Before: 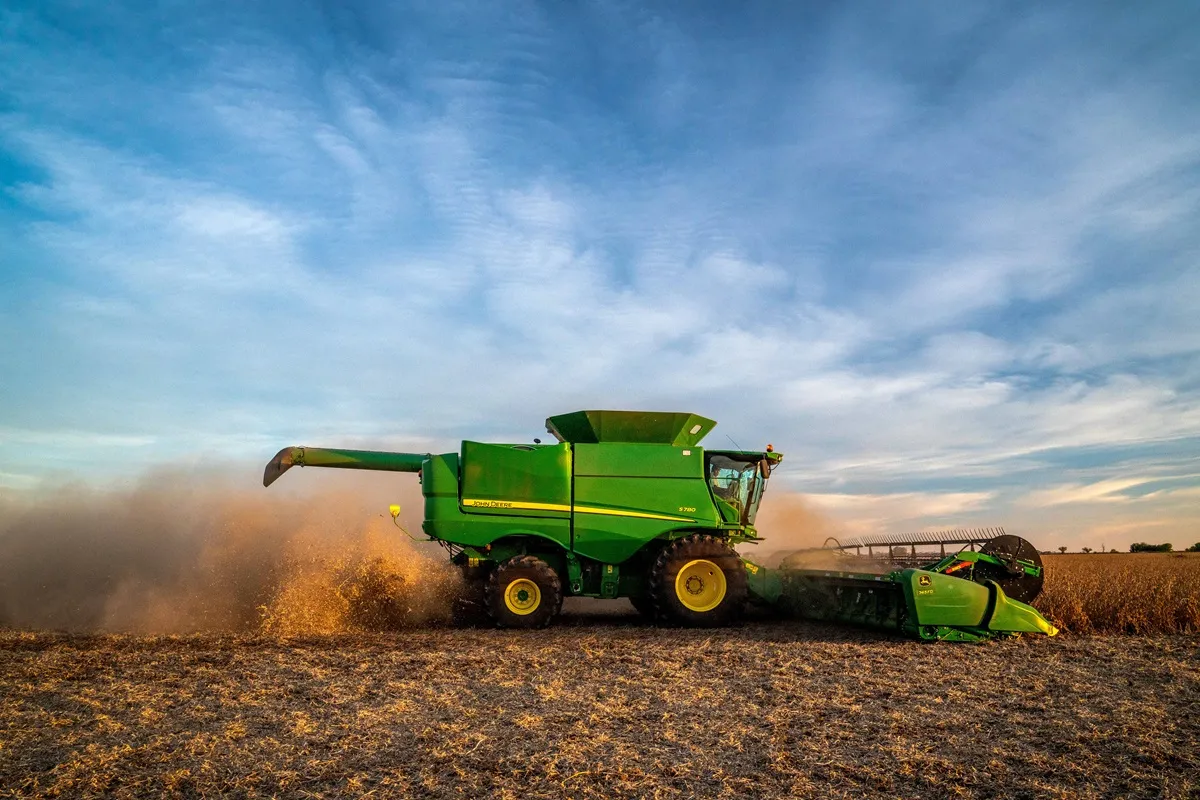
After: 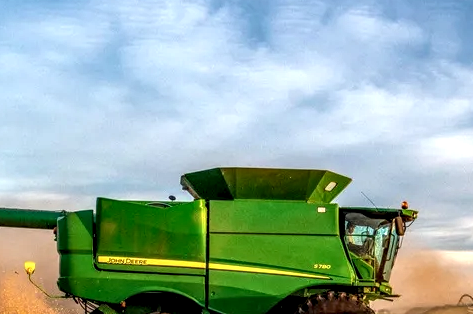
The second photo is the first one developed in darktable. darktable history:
local contrast: detail 160%
crop: left 30.429%, top 30.473%, right 30.087%, bottom 30.267%
exposure: black level correction 0, exposure 0.2 EV, compensate highlight preservation false
